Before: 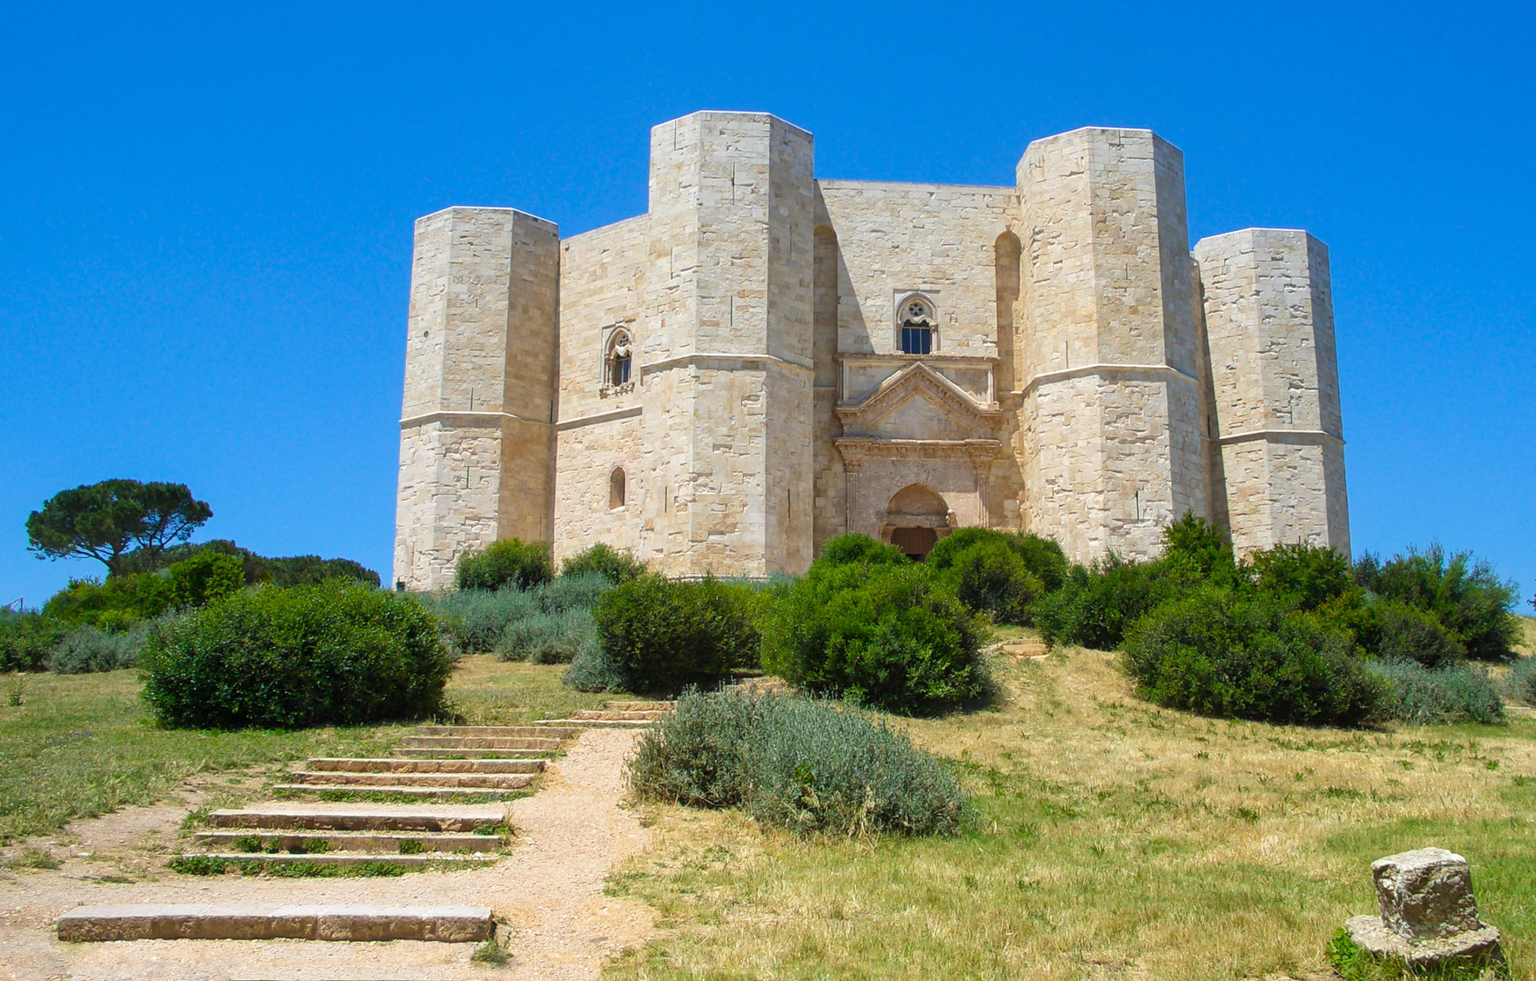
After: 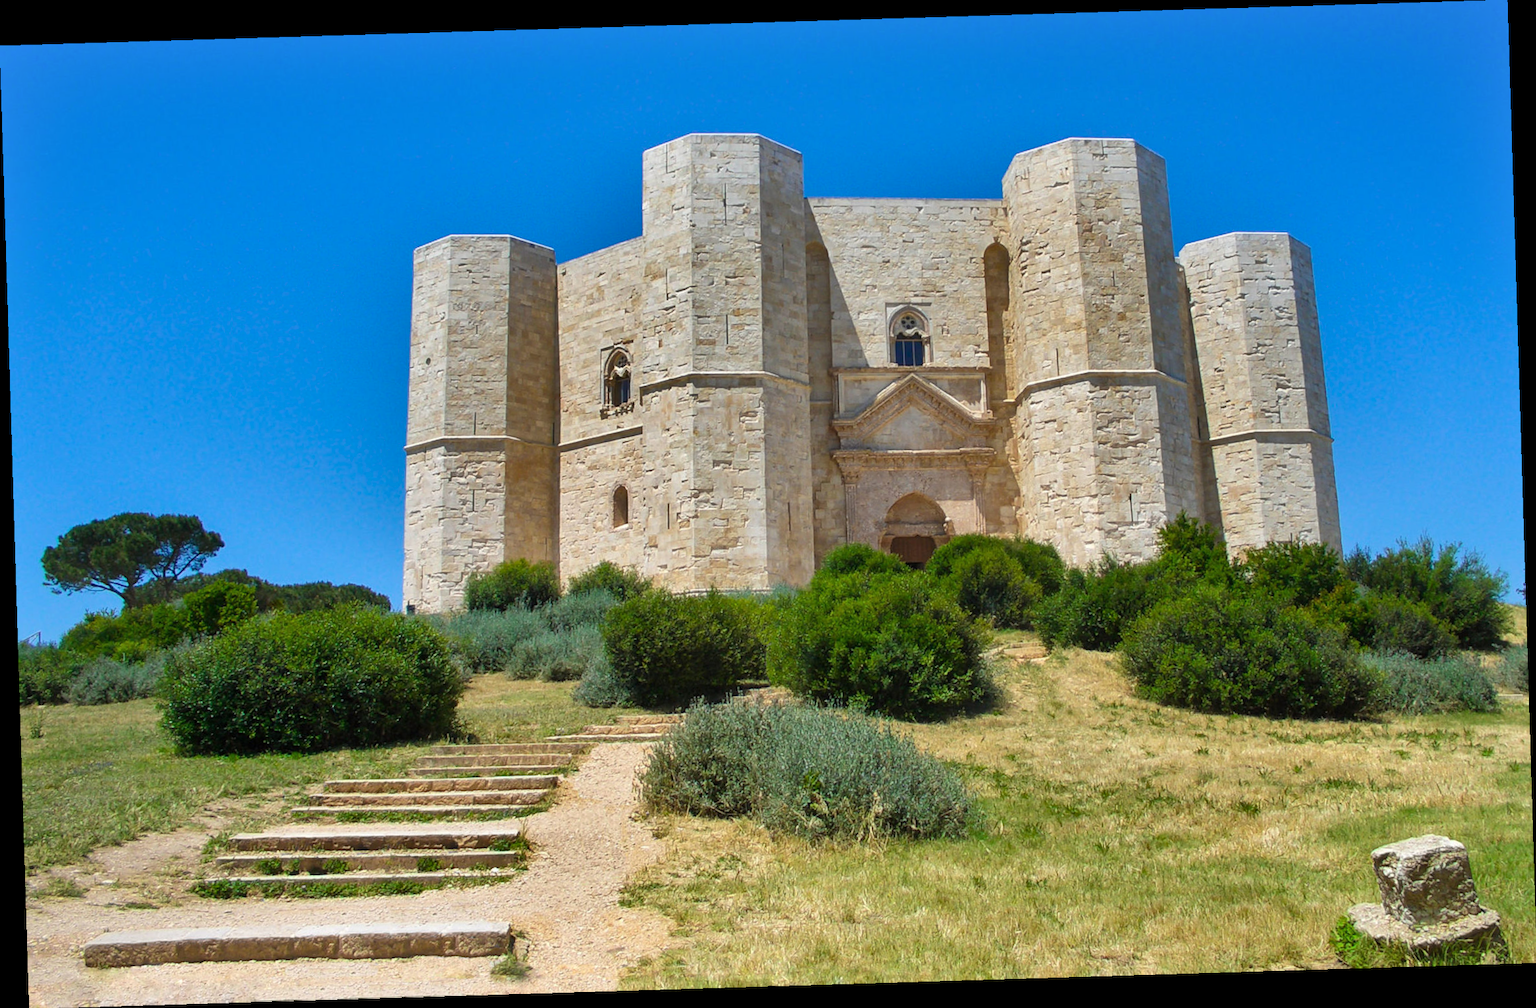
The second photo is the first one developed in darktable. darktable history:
shadows and highlights: shadows 24.5, highlights -78.15, soften with gaussian
rotate and perspective: rotation -1.75°, automatic cropping off
